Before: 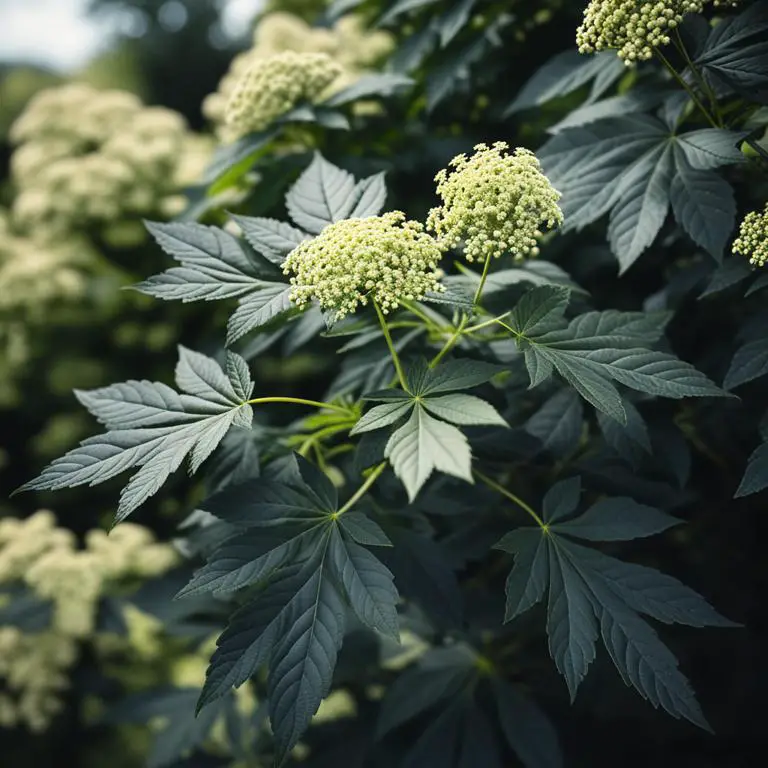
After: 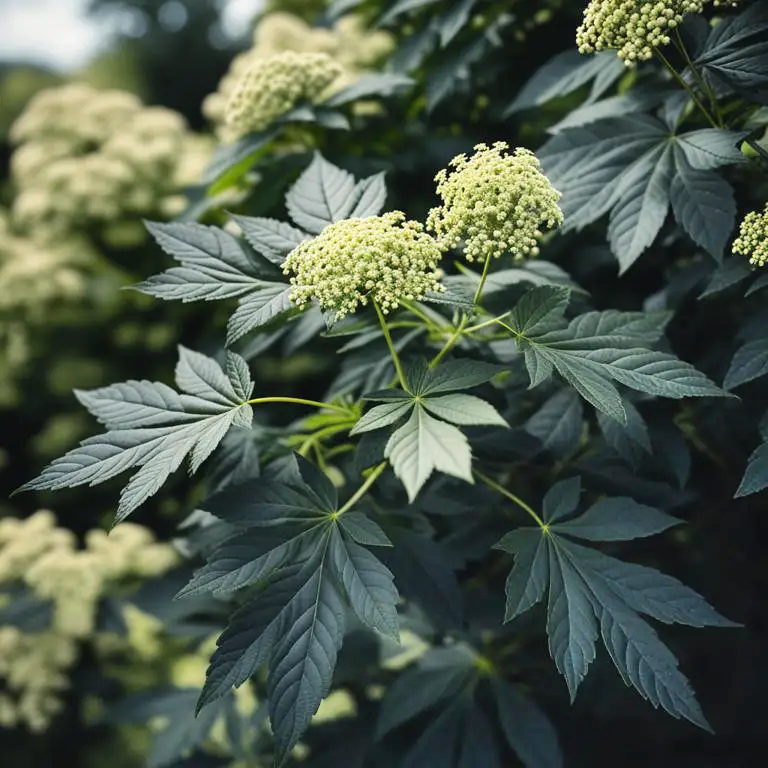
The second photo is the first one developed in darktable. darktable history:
shadows and highlights: radius 101.83, shadows 50.47, highlights -65.11, highlights color adjustment 40.52%, soften with gaussian
